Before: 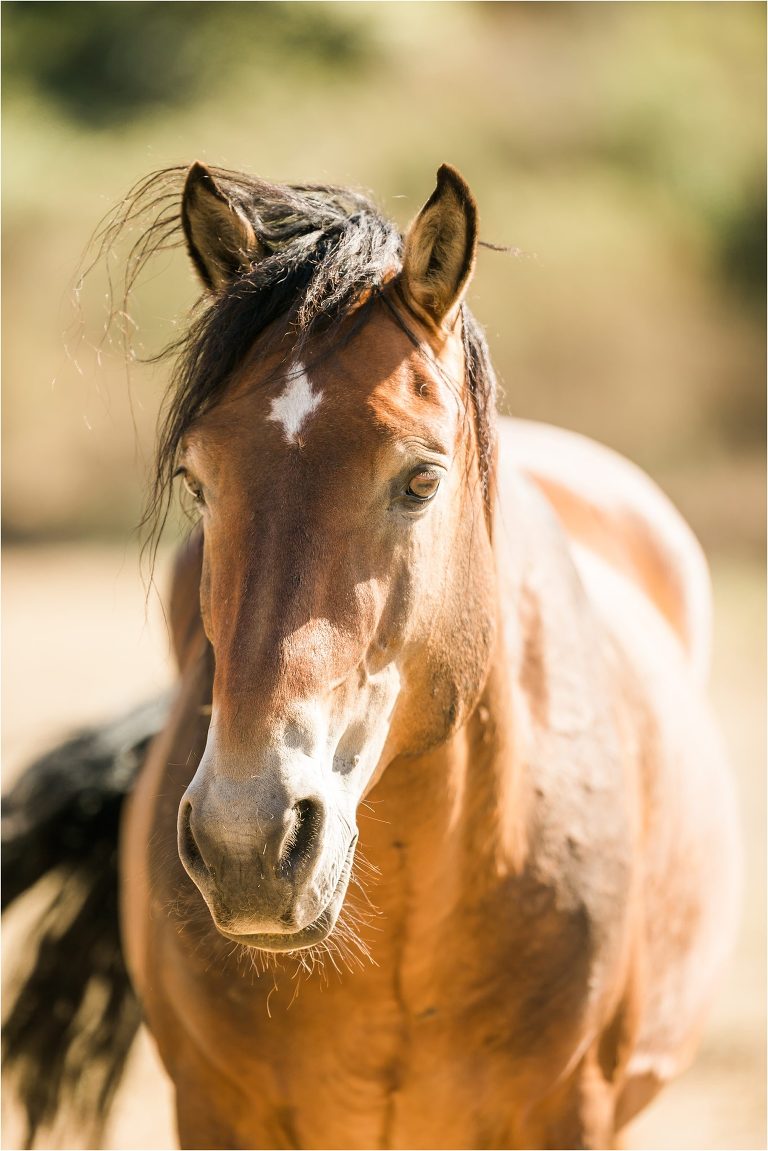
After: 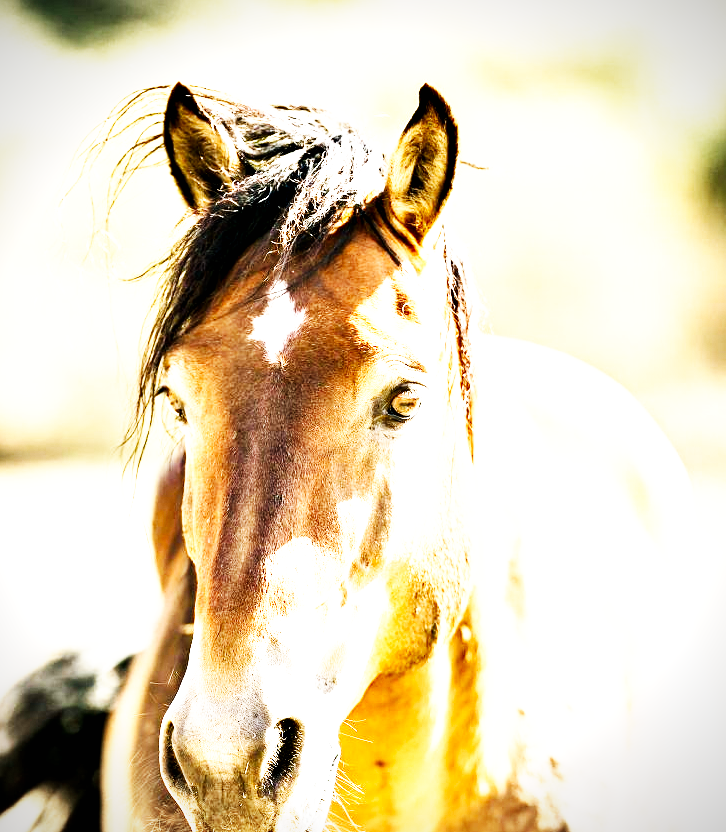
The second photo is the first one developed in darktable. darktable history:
base curve: curves: ch0 [(0, 0) (0.007, 0.004) (0.027, 0.03) (0.046, 0.07) (0.207, 0.54) (0.442, 0.872) (0.673, 0.972) (1, 1)], preserve colors none
exposure: black level correction 0, exposure 1.199 EV, compensate highlight preservation false
contrast equalizer: octaves 7, y [[0.6 ×6], [0.55 ×6], [0 ×6], [0 ×6], [0 ×6]]
crop: left 2.407%, top 7.116%, right 2.983%, bottom 20.274%
shadows and highlights: shadows 52.26, highlights -28.55, soften with gaussian
vignetting: fall-off start 92.12%, unbound false
